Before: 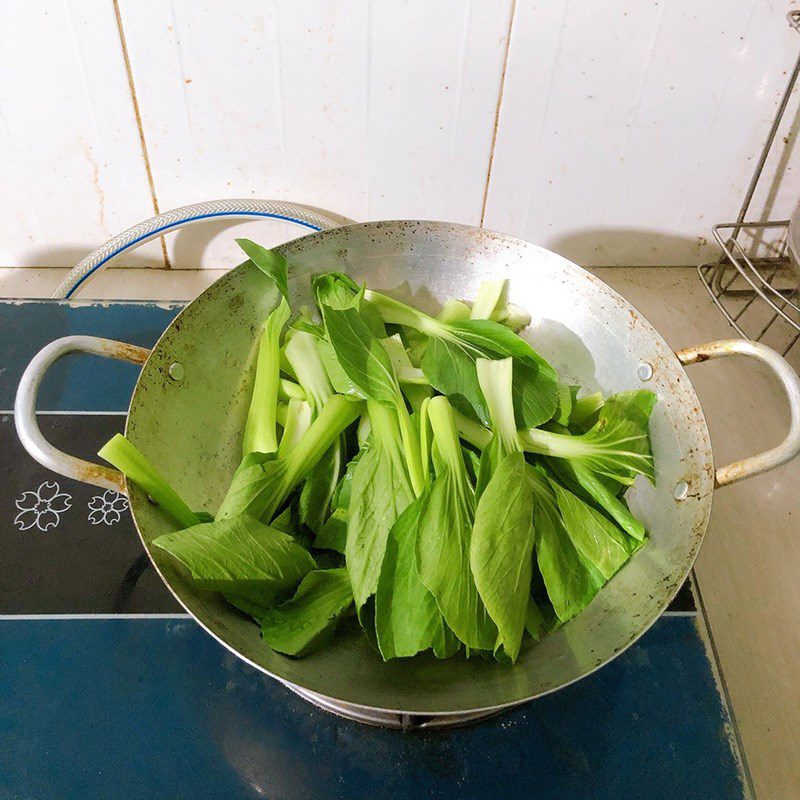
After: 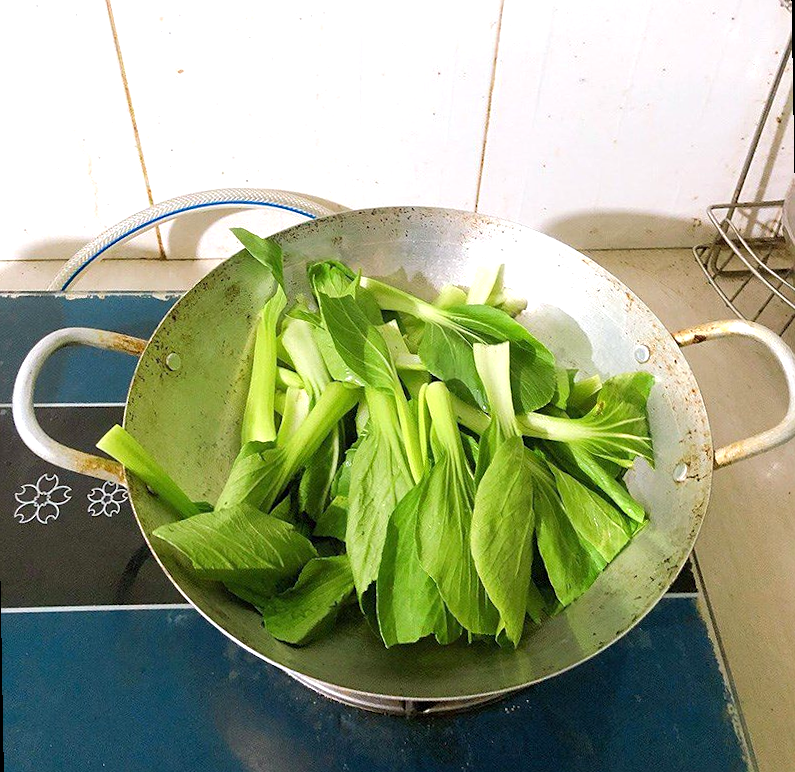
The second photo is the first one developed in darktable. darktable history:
sharpen: amount 0.2
exposure: exposure 0.375 EV, compensate highlight preservation false
rotate and perspective: rotation -1°, crop left 0.011, crop right 0.989, crop top 0.025, crop bottom 0.975
